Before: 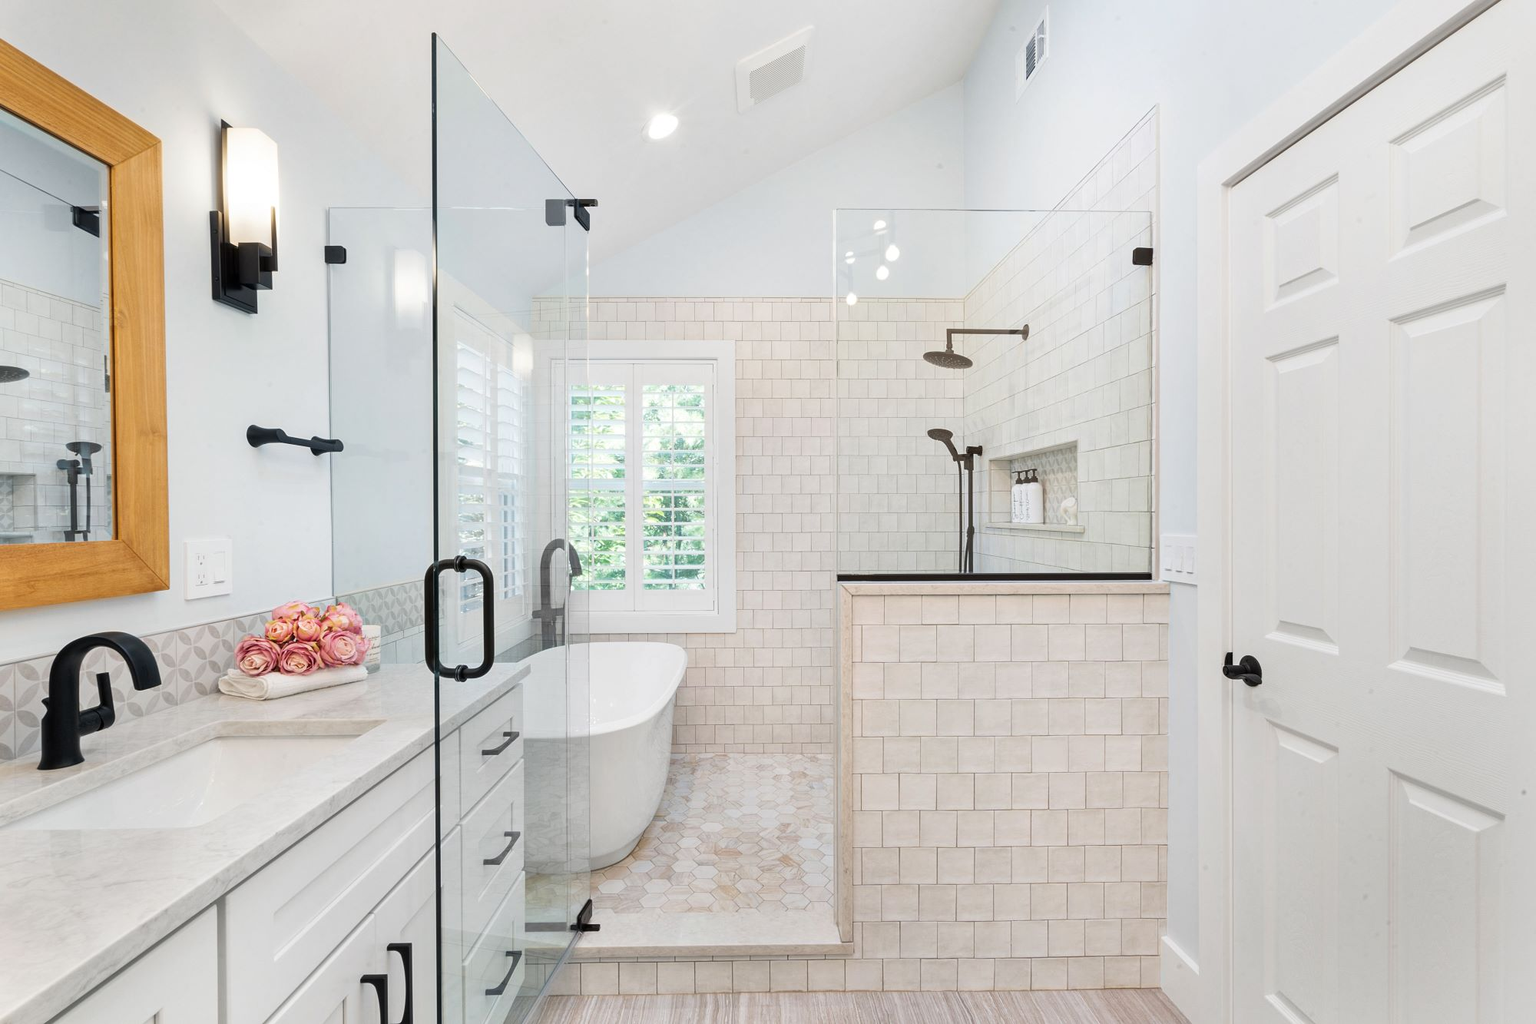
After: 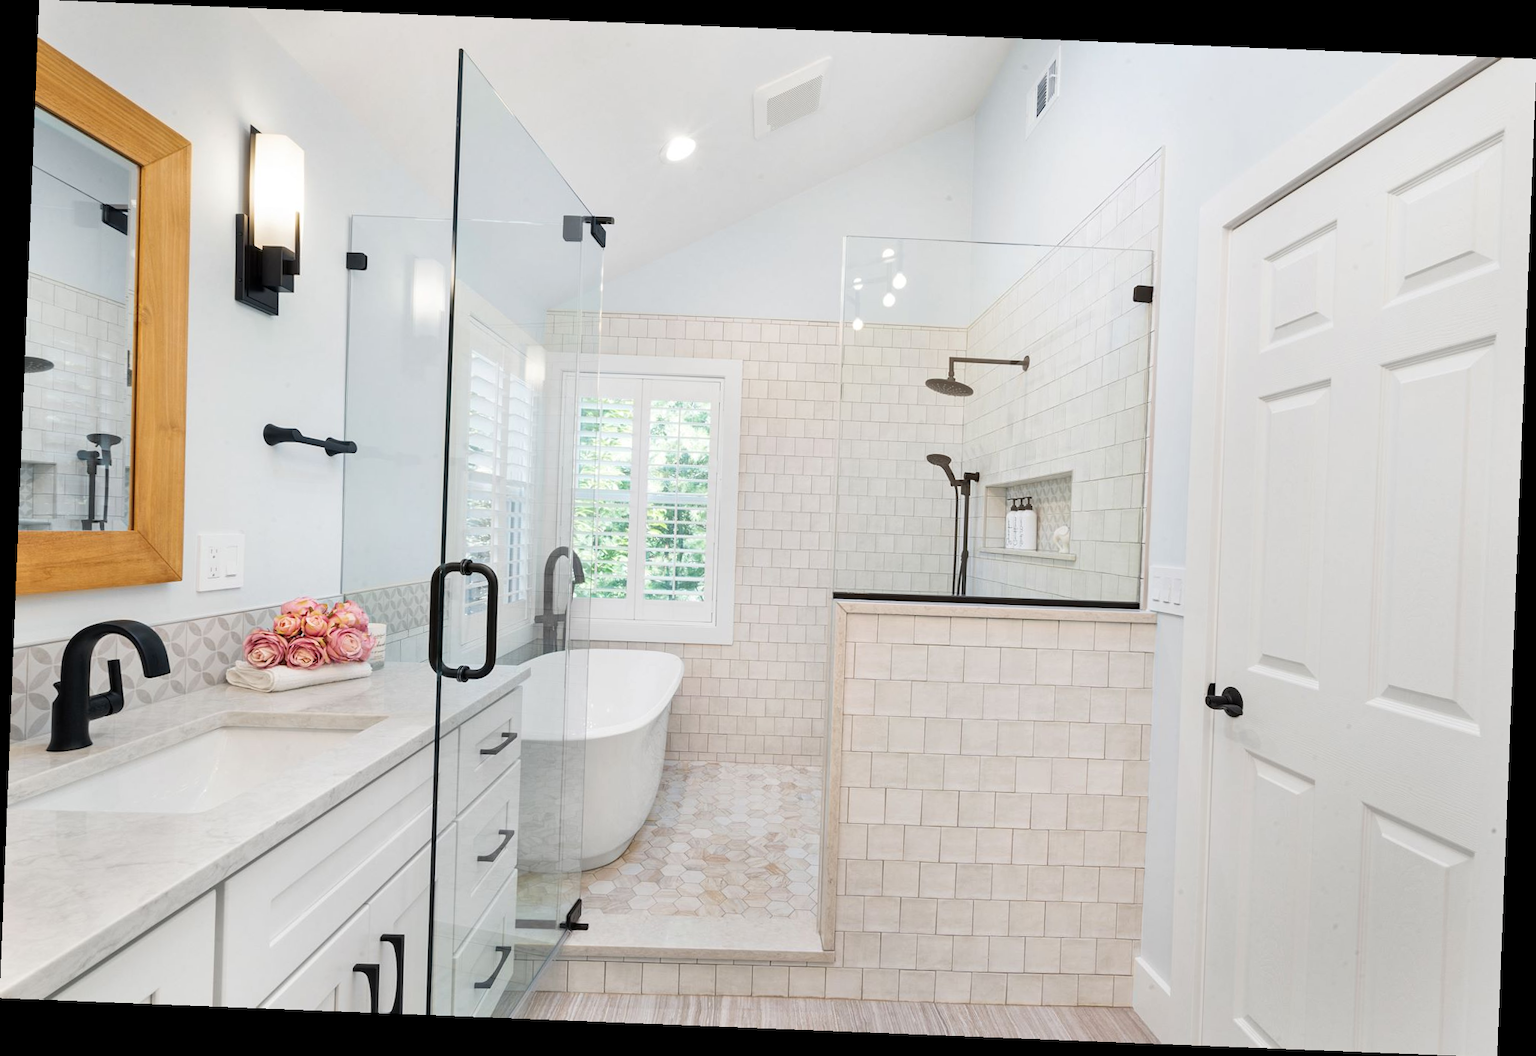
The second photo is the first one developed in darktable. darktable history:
contrast equalizer: y [[0.5 ×6], [0.5 ×6], [0.5, 0.5, 0.501, 0.545, 0.707, 0.863], [0 ×6], [0 ×6]]
rotate and perspective: rotation 2.27°, automatic cropping off
